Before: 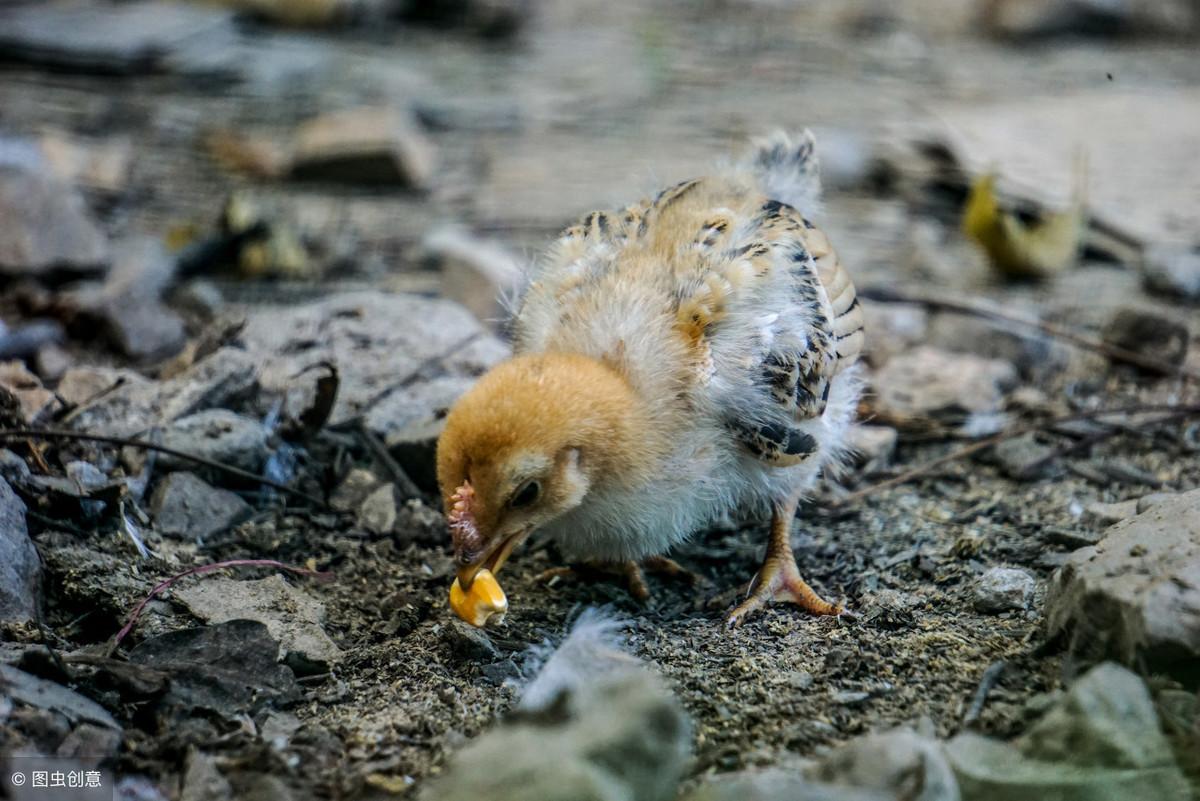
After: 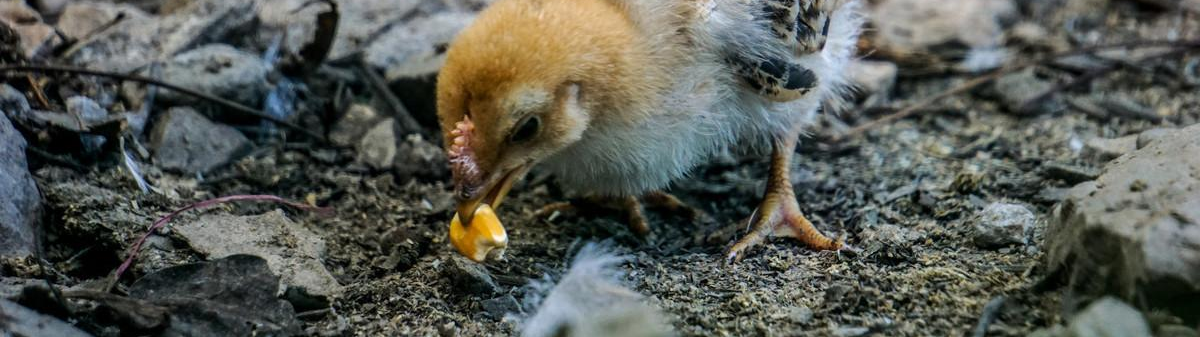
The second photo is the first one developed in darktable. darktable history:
crop: top 45.666%, bottom 12.254%
